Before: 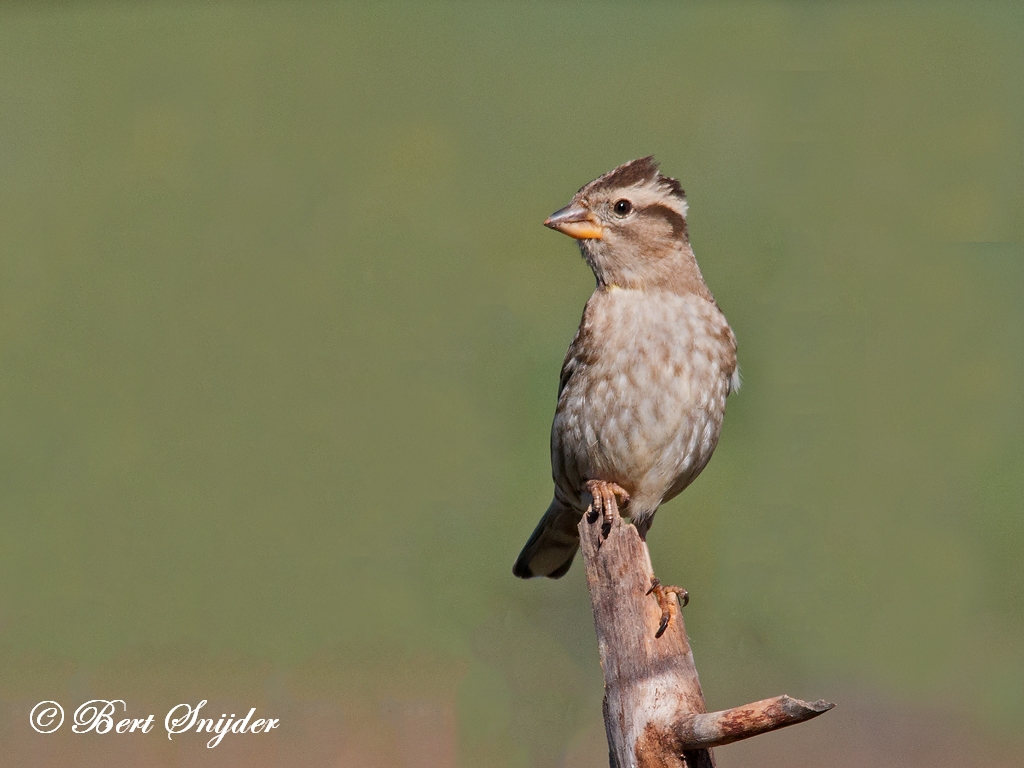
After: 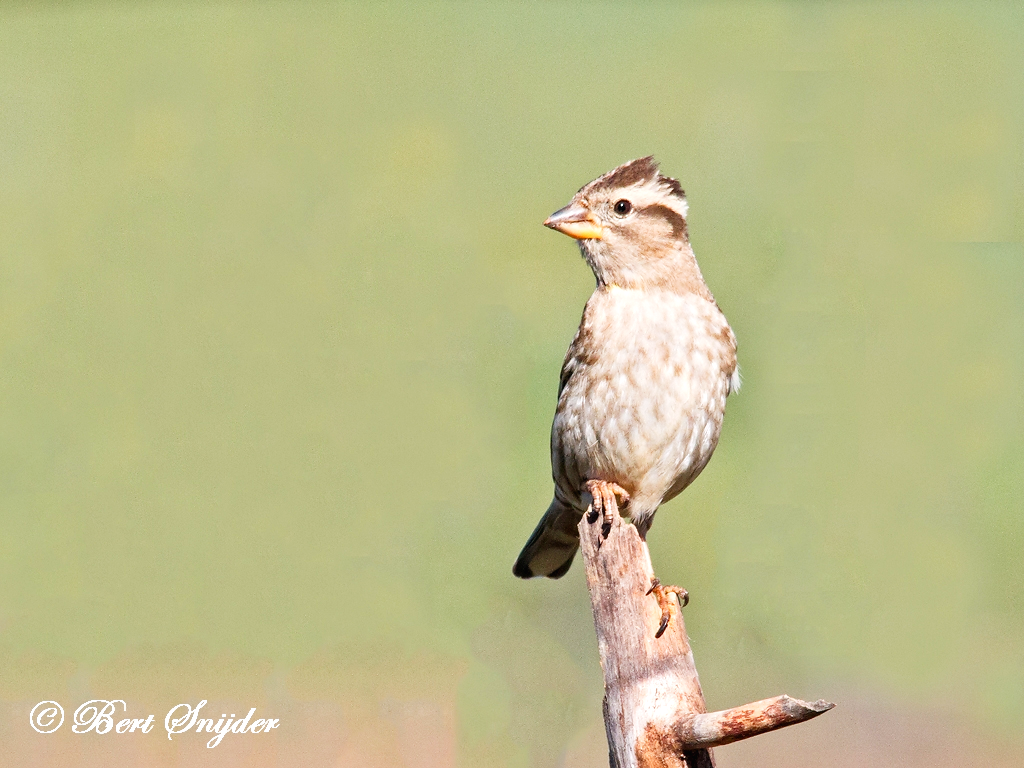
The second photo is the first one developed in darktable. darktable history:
tone curve: curves: ch0 [(0, 0.012) (0.052, 0.04) (0.107, 0.086) (0.269, 0.266) (0.471, 0.503) (0.731, 0.771) (0.921, 0.909) (0.999, 0.951)]; ch1 [(0, 0) (0.339, 0.298) (0.402, 0.363) (0.444, 0.415) (0.485, 0.469) (0.494, 0.493) (0.504, 0.501) (0.525, 0.534) (0.555, 0.593) (0.594, 0.648) (1, 1)]; ch2 [(0, 0) (0.48, 0.48) (0.504, 0.5) (0.535, 0.557) (0.581, 0.623) (0.649, 0.683) (0.824, 0.815) (1, 1)], preserve colors none
exposure: black level correction 0.001, exposure 1.13 EV, compensate highlight preservation false
